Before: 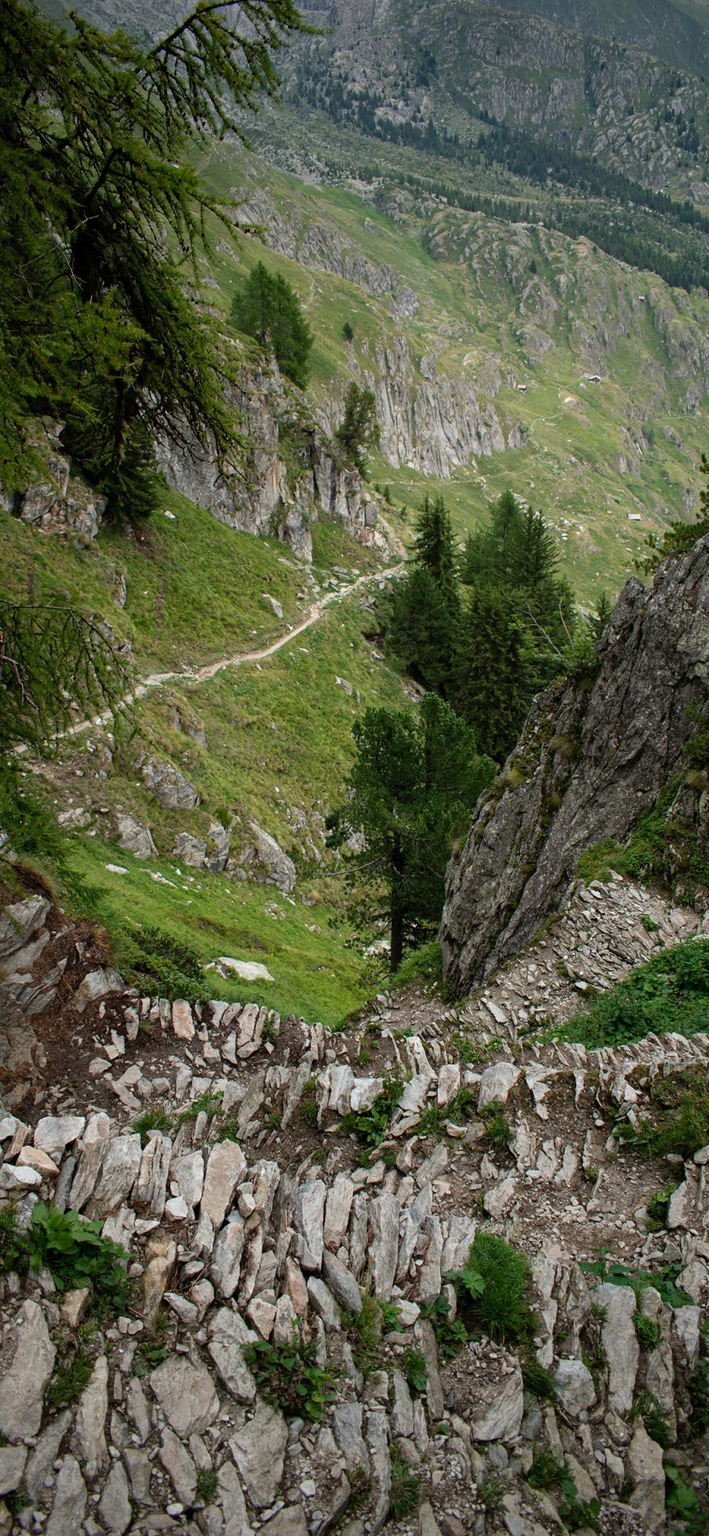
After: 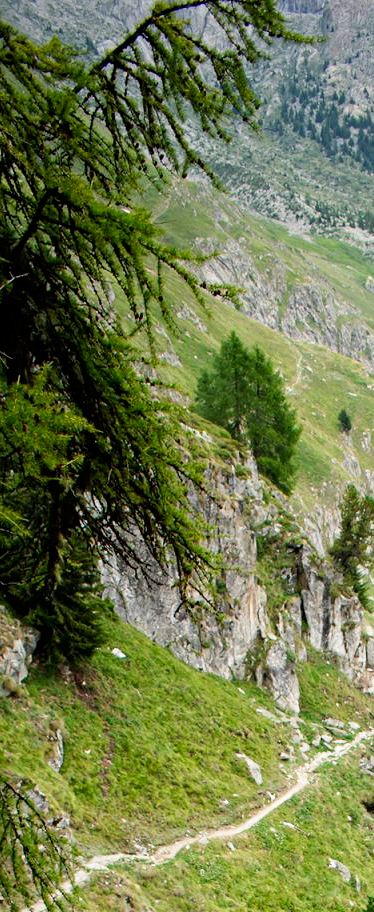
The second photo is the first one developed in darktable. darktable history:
crop and rotate: left 10.881%, top 0.046%, right 47.534%, bottom 53.149%
base curve: curves: ch0 [(0, 0) (0.005, 0.002) (0.15, 0.3) (0.4, 0.7) (0.75, 0.95) (1, 1)], preserve colors none
